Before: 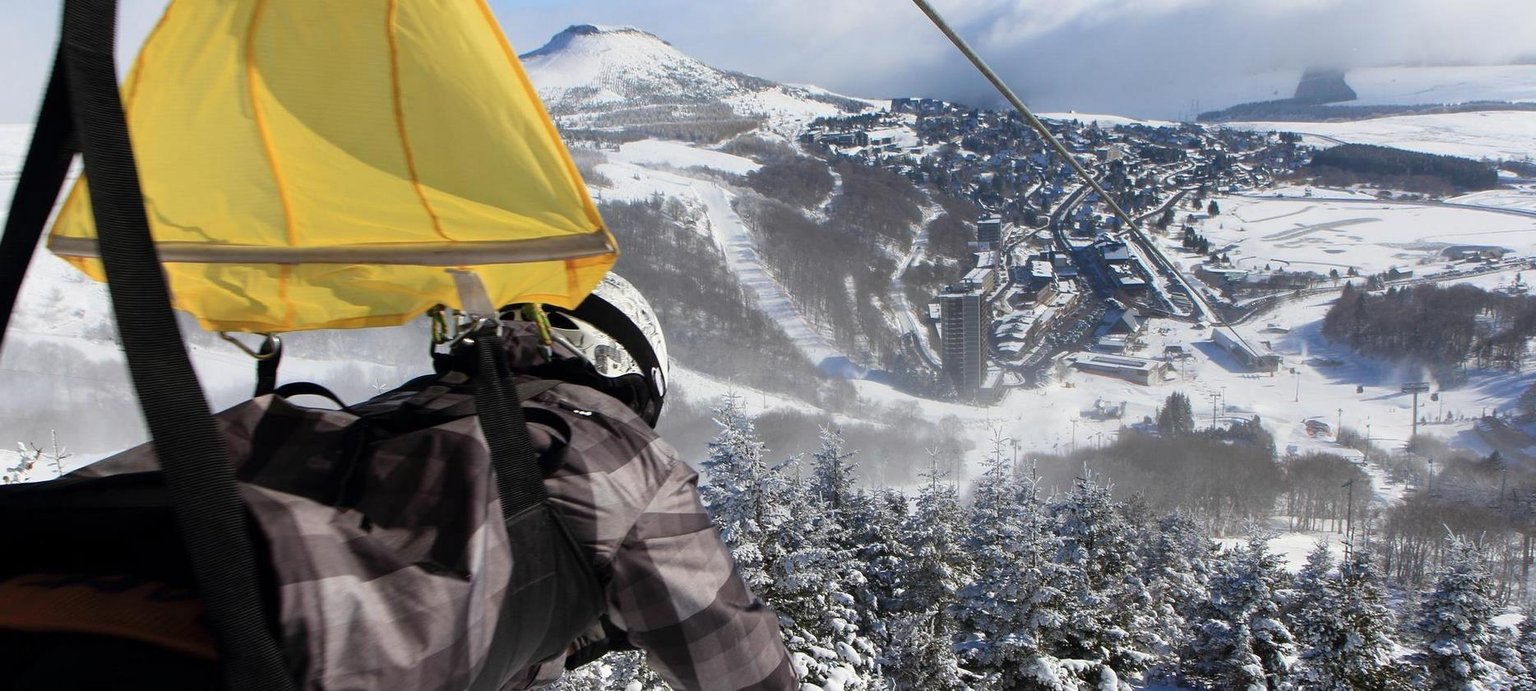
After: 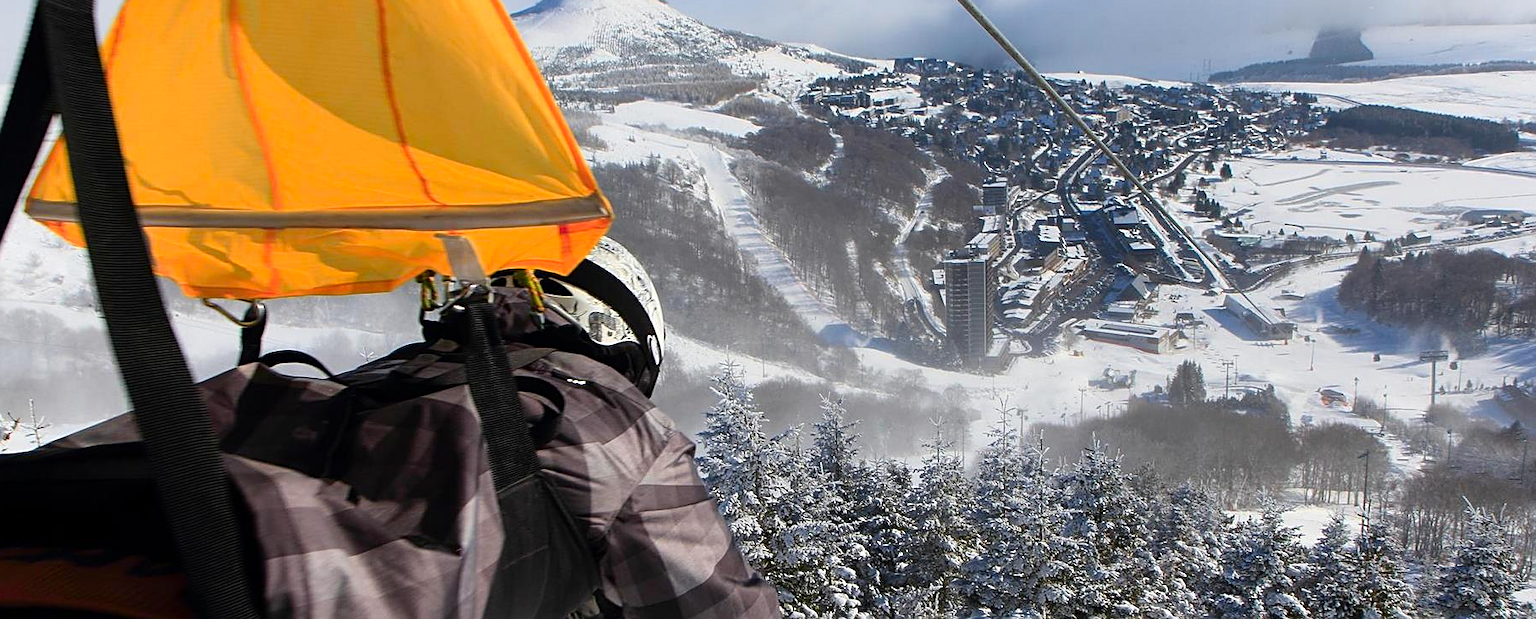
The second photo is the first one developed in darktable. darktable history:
sharpen: on, module defaults
contrast brightness saturation: contrast 0.07
crop: left 1.507%, top 6.147%, right 1.379%, bottom 6.637%
color zones: curves: ch1 [(0.24, 0.629) (0.75, 0.5)]; ch2 [(0.255, 0.454) (0.745, 0.491)], mix 102.12%
